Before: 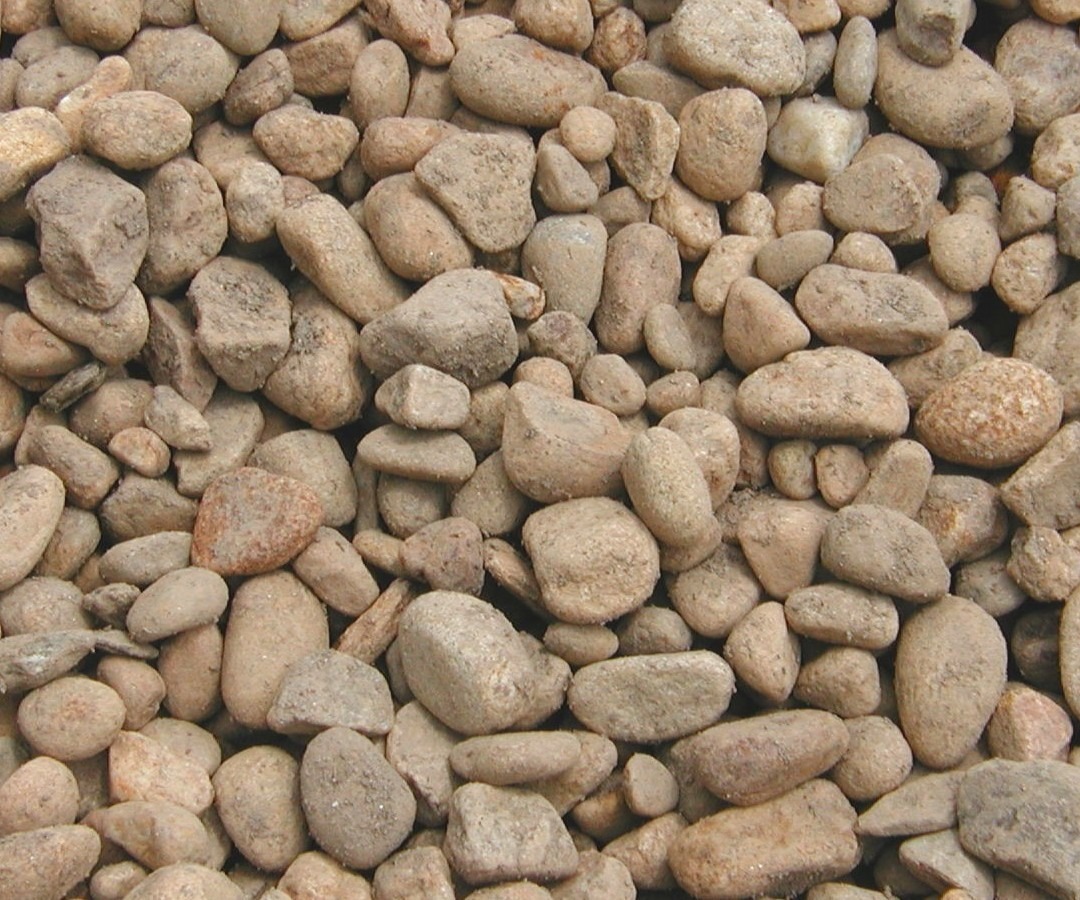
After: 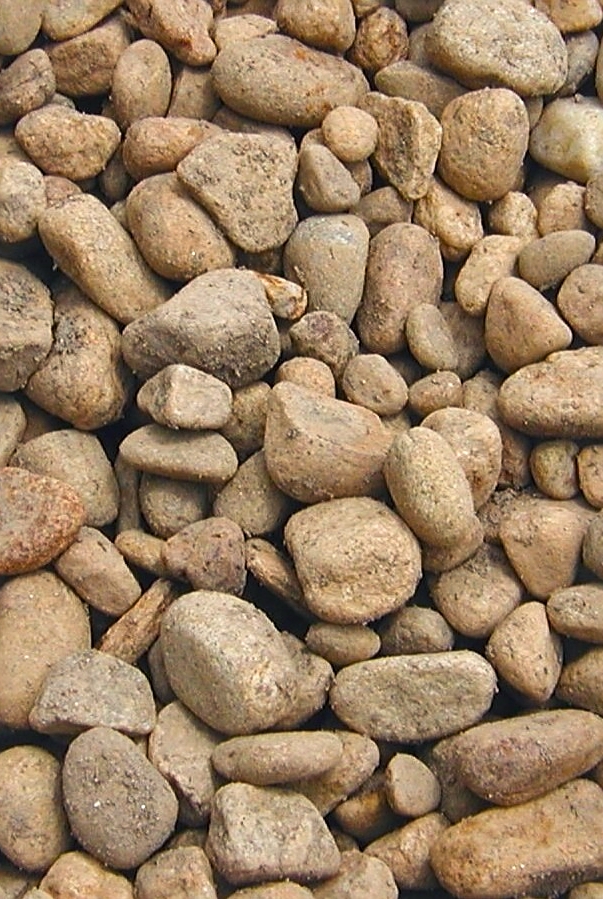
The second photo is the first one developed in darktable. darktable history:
color balance rgb: shadows lift › luminance -21.459%, shadows lift › chroma 6.534%, shadows lift › hue 267.35°, linear chroma grading › shadows -7.721%, linear chroma grading › global chroma 9.767%, perceptual saturation grading › global saturation 30.375%
crop: left 22.065%, right 22.064%, bottom 0.002%
sharpen: on, module defaults
local contrast: mode bilateral grid, contrast 20, coarseness 50, detail 150%, midtone range 0.2
